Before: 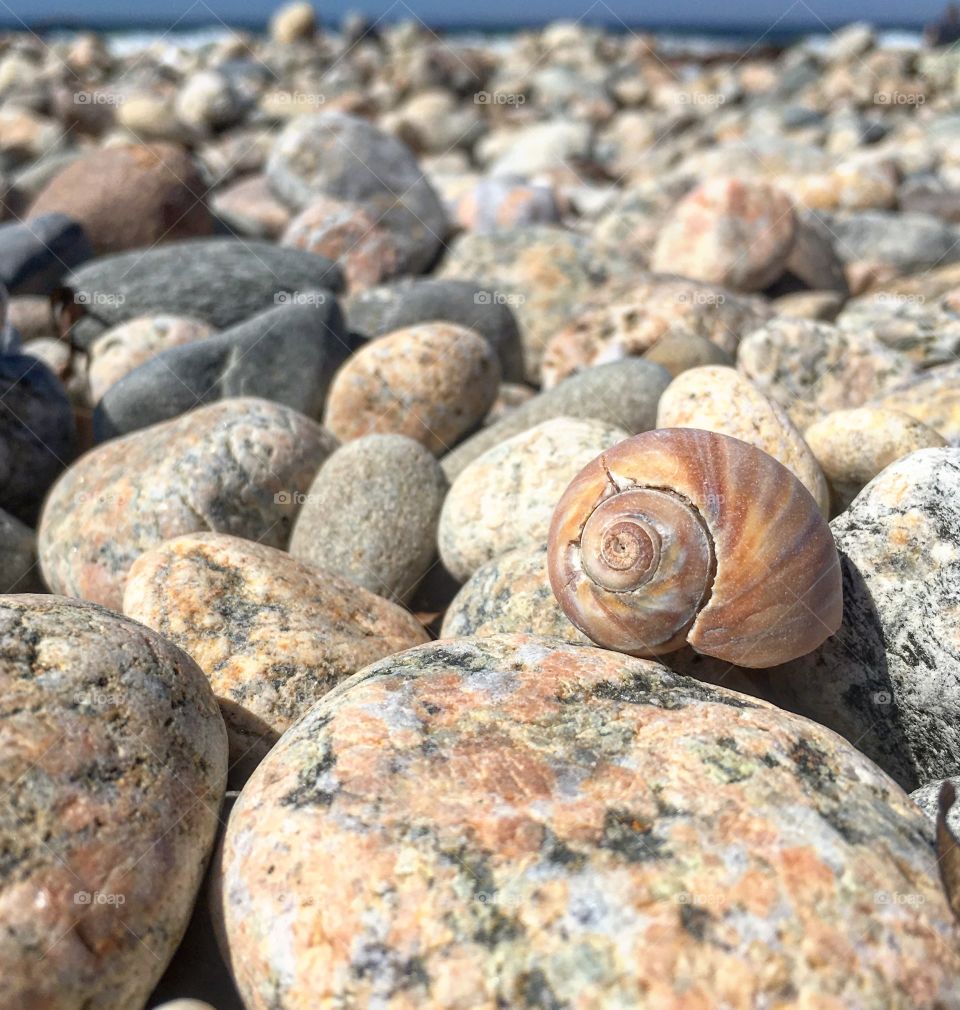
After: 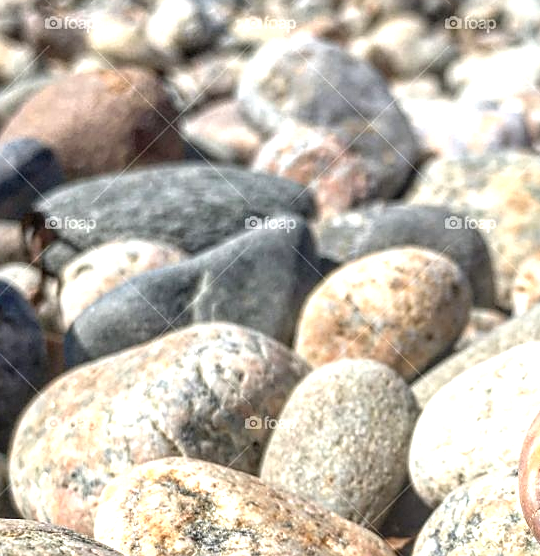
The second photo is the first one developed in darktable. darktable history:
crop and rotate: left 3.039%, top 7.483%, right 40.705%, bottom 37.446%
exposure: black level correction 0, exposure 0.692 EV, compensate exposure bias true, compensate highlight preservation false
local contrast: on, module defaults
sharpen: on, module defaults
